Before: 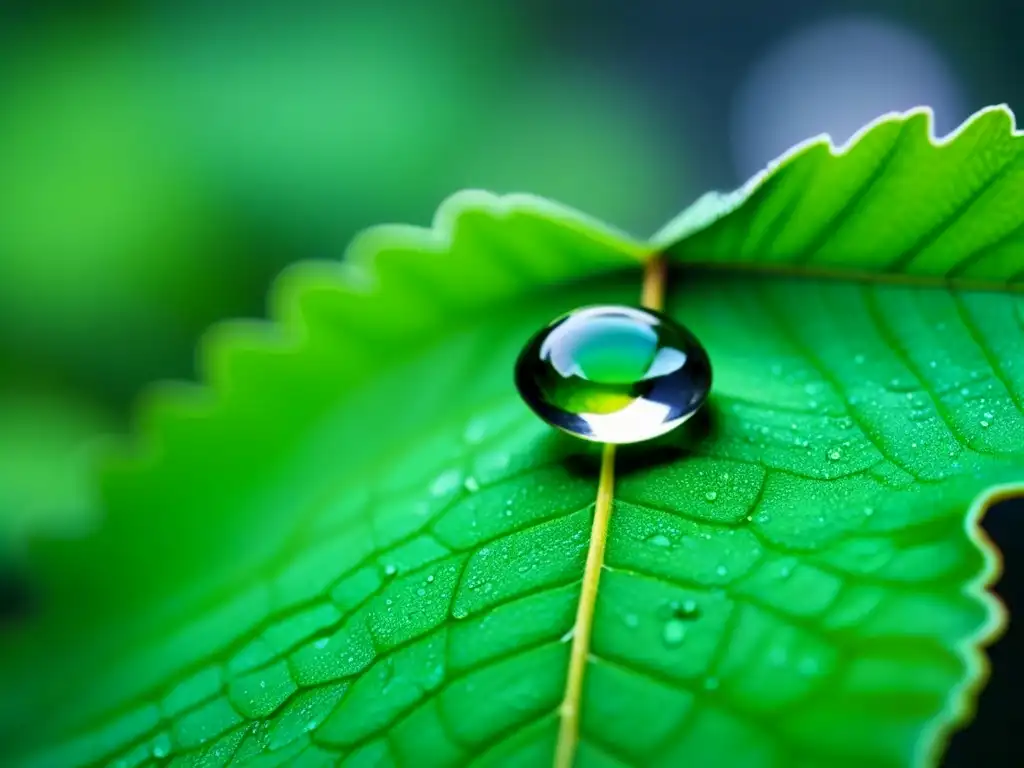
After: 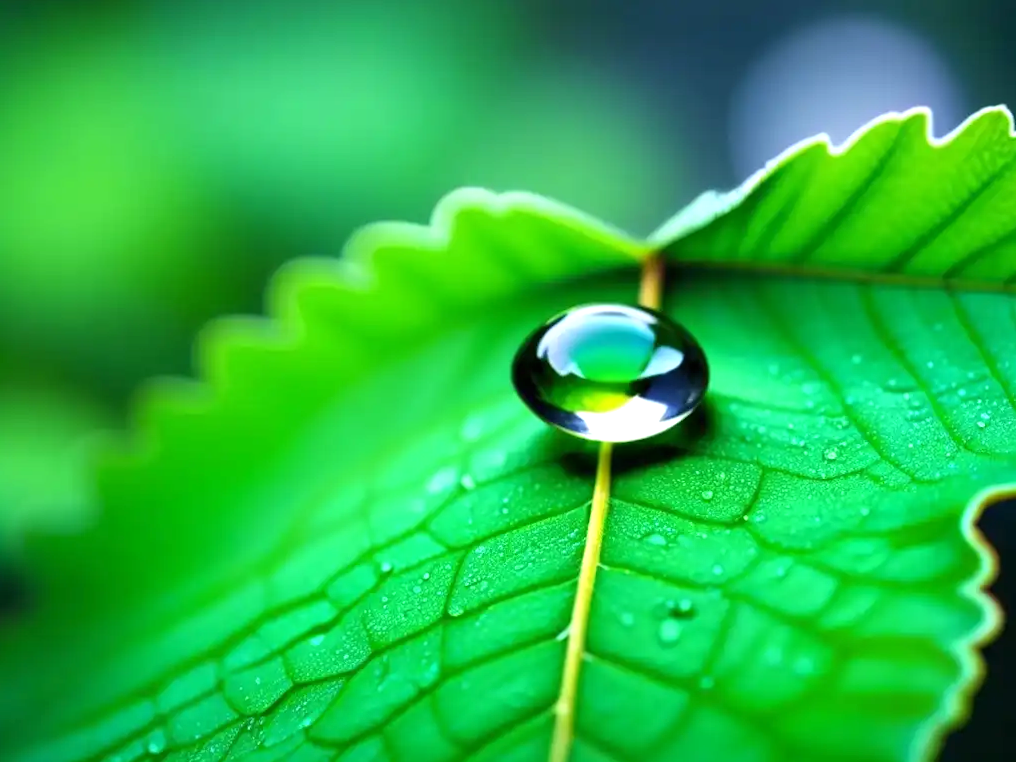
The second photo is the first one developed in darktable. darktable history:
exposure: black level correction 0, exposure 0.5 EV, compensate highlight preservation false
crop and rotate: angle -0.334°
